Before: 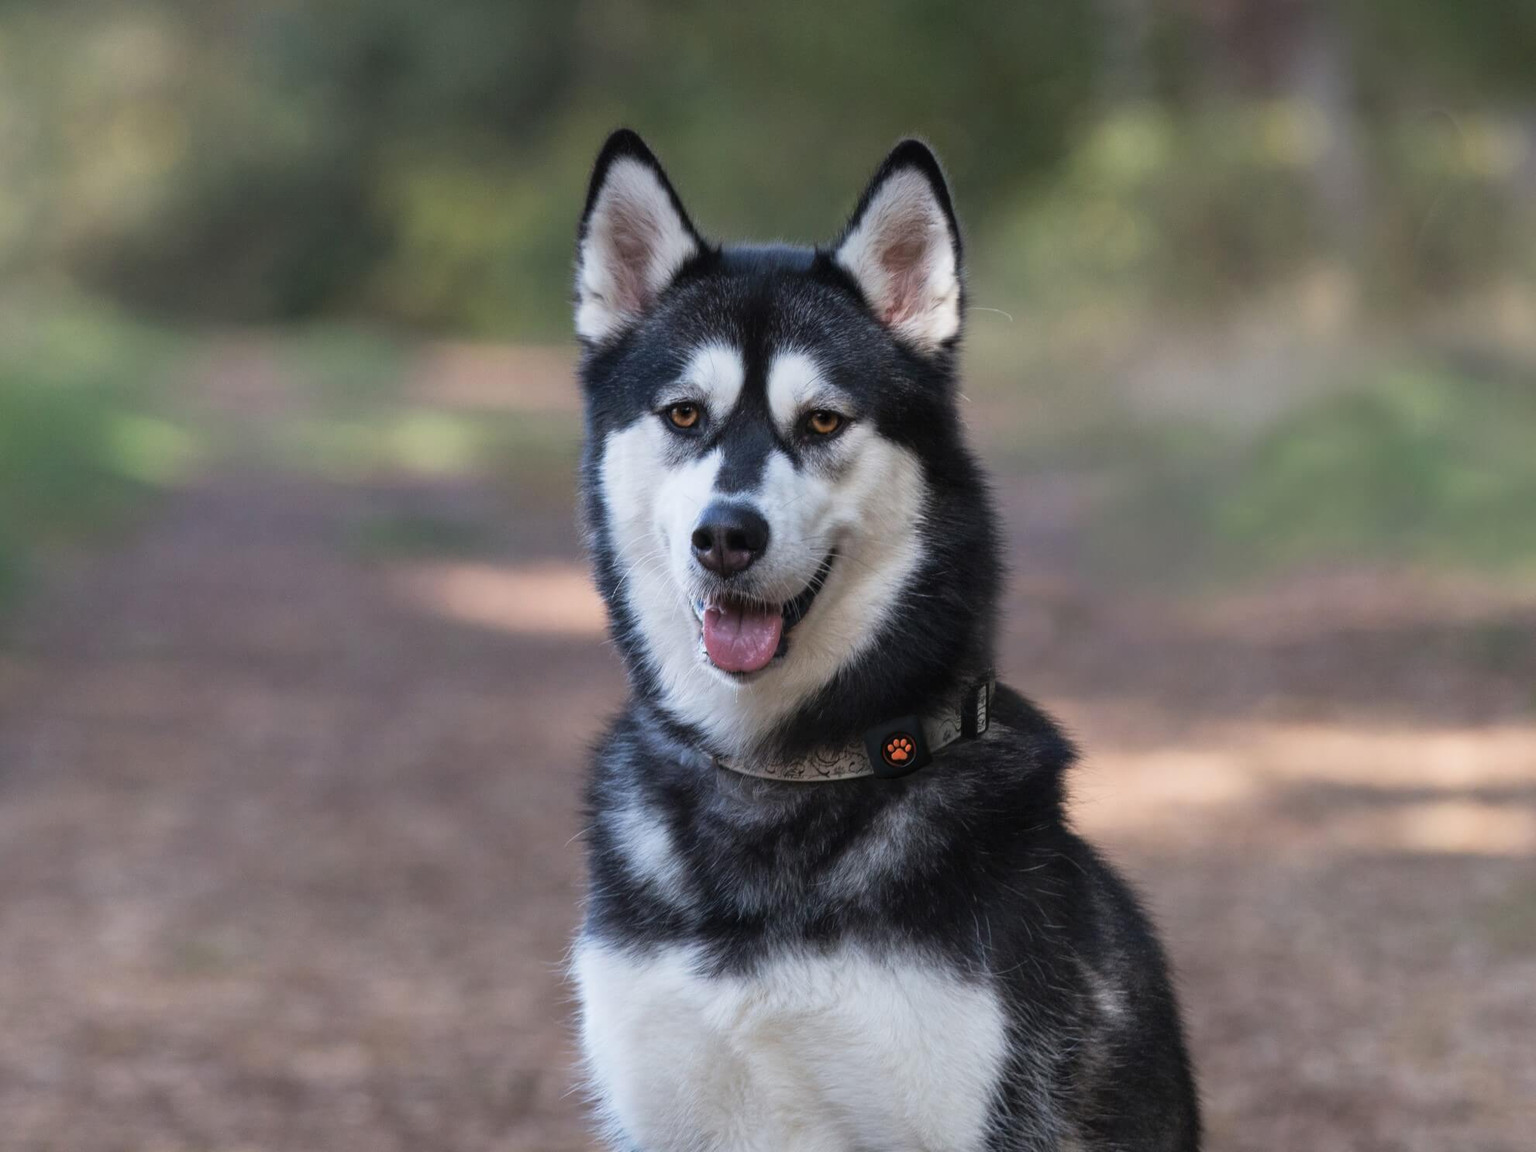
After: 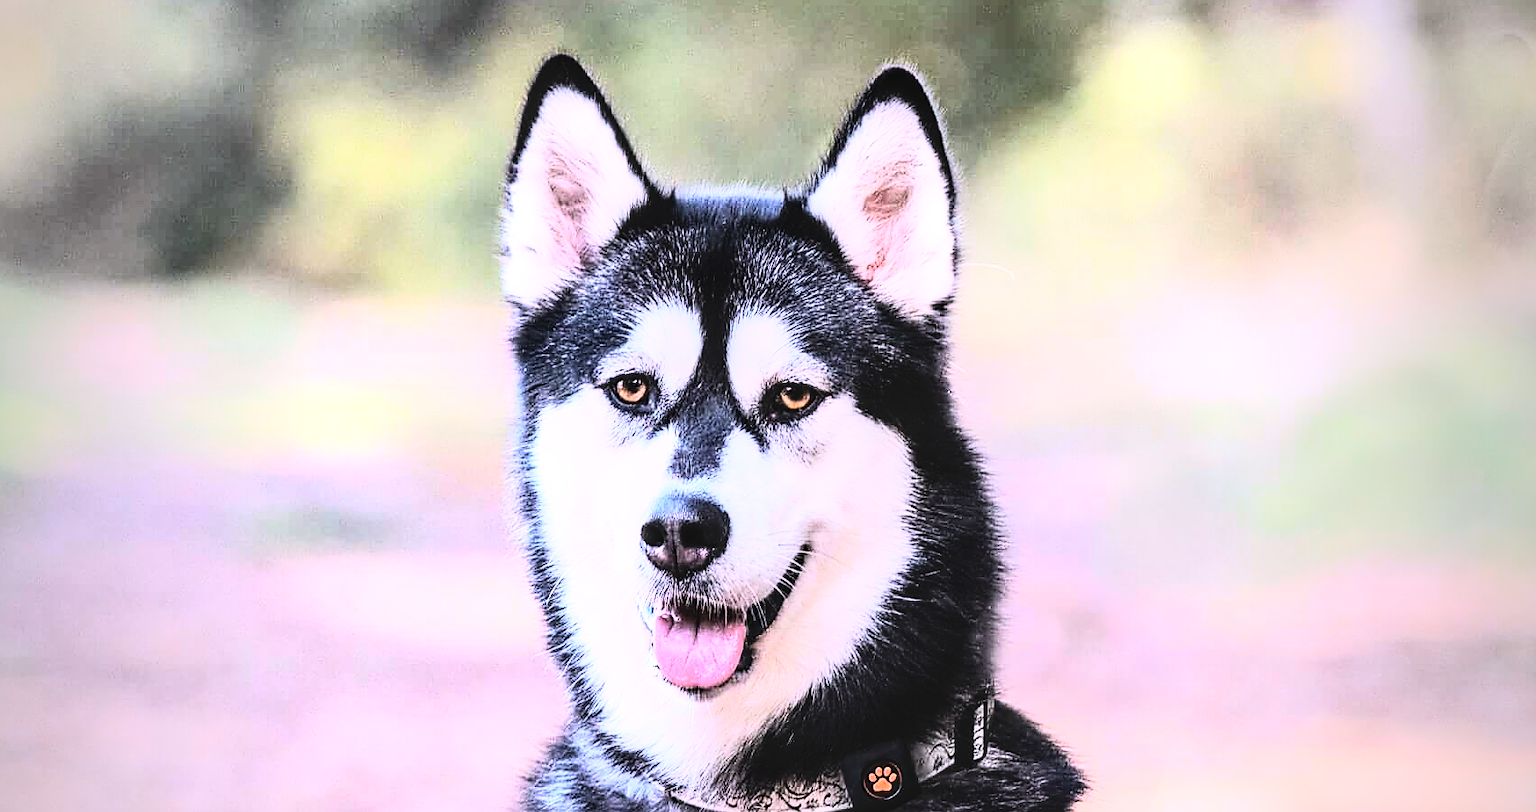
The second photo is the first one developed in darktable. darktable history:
tone equalizer: -8 EV -0.417 EV, -7 EV -0.389 EV, -6 EV -0.333 EV, -5 EV -0.222 EV, -3 EV 0.222 EV, -2 EV 0.333 EV, -1 EV 0.389 EV, +0 EV 0.417 EV, edges refinement/feathering 500, mask exposure compensation -1.57 EV, preserve details no
sharpen: radius 1.4, amount 1.25, threshold 0.7
exposure: exposure 0.935 EV, compensate highlight preservation false
crop and rotate: left 9.345%, top 7.22%, right 4.982%, bottom 32.331%
white balance: red 1.066, blue 1.119
local contrast: on, module defaults
rgb curve: curves: ch0 [(0, 0) (0.21, 0.15) (0.24, 0.21) (0.5, 0.75) (0.75, 0.96) (0.89, 0.99) (1, 1)]; ch1 [(0, 0.02) (0.21, 0.13) (0.25, 0.2) (0.5, 0.67) (0.75, 0.9) (0.89, 0.97) (1, 1)]; ch2 [(0, 0.02) (0.21, 0.13) (0.25, 0.2) (0.5, 0.67) (0.75, 0.9) (0.89, 0.97) (1, 1)], compensate middle gray true
vignetting: fall-off start 97%, fall-off radius 100%, width/height ratio 0.609, unbound false
